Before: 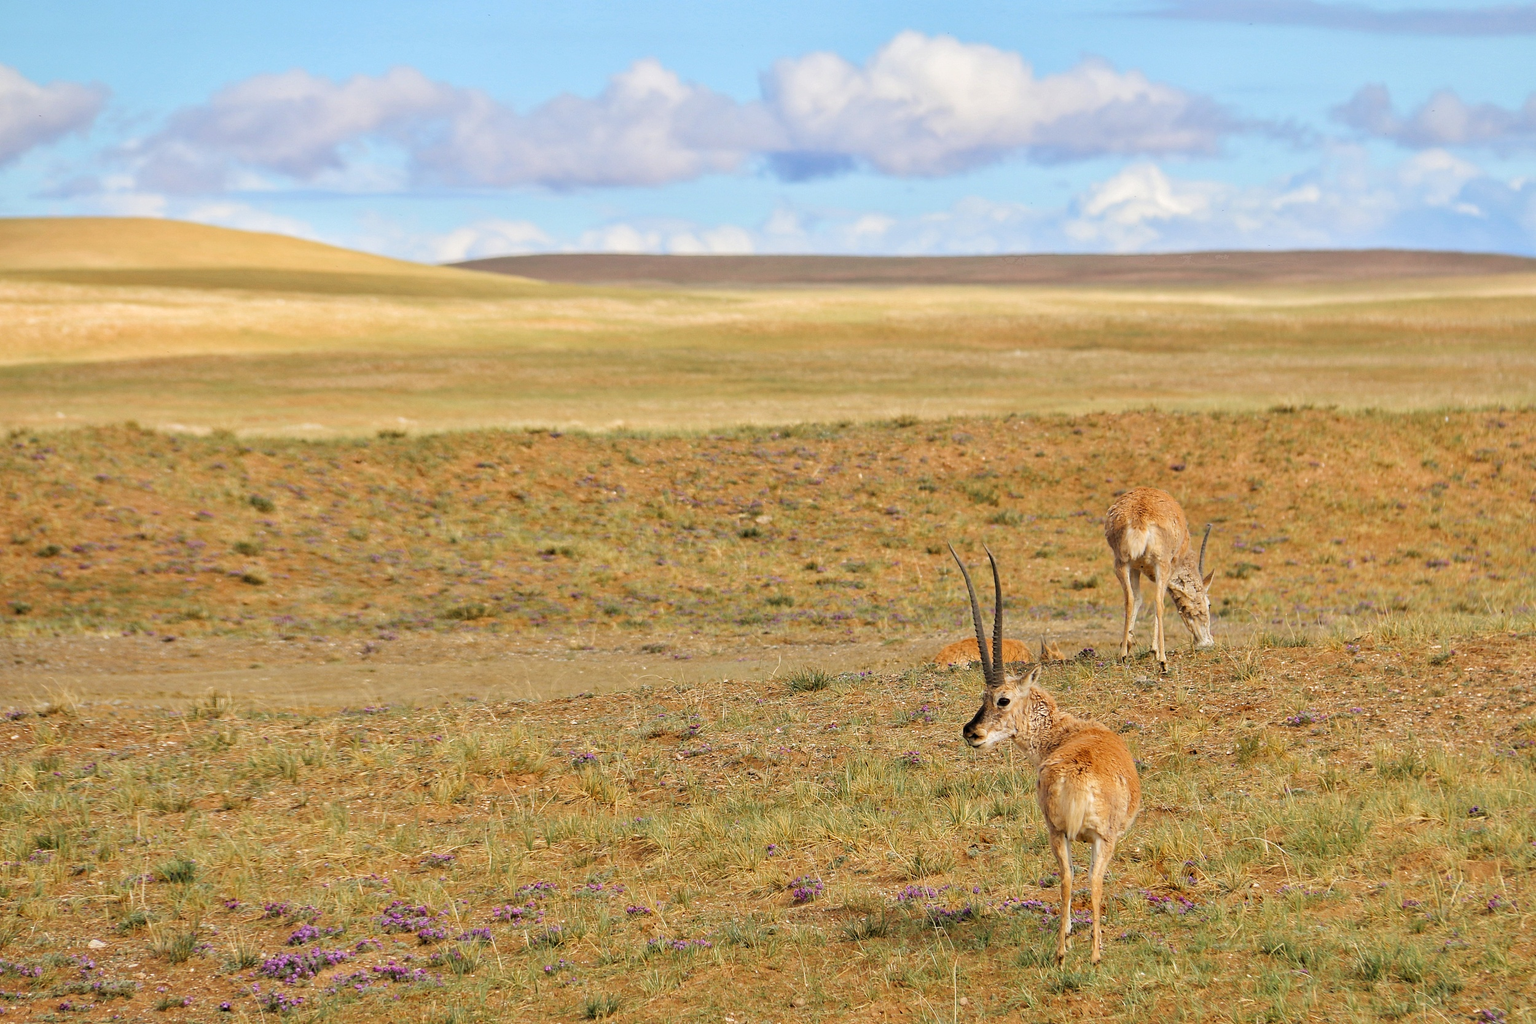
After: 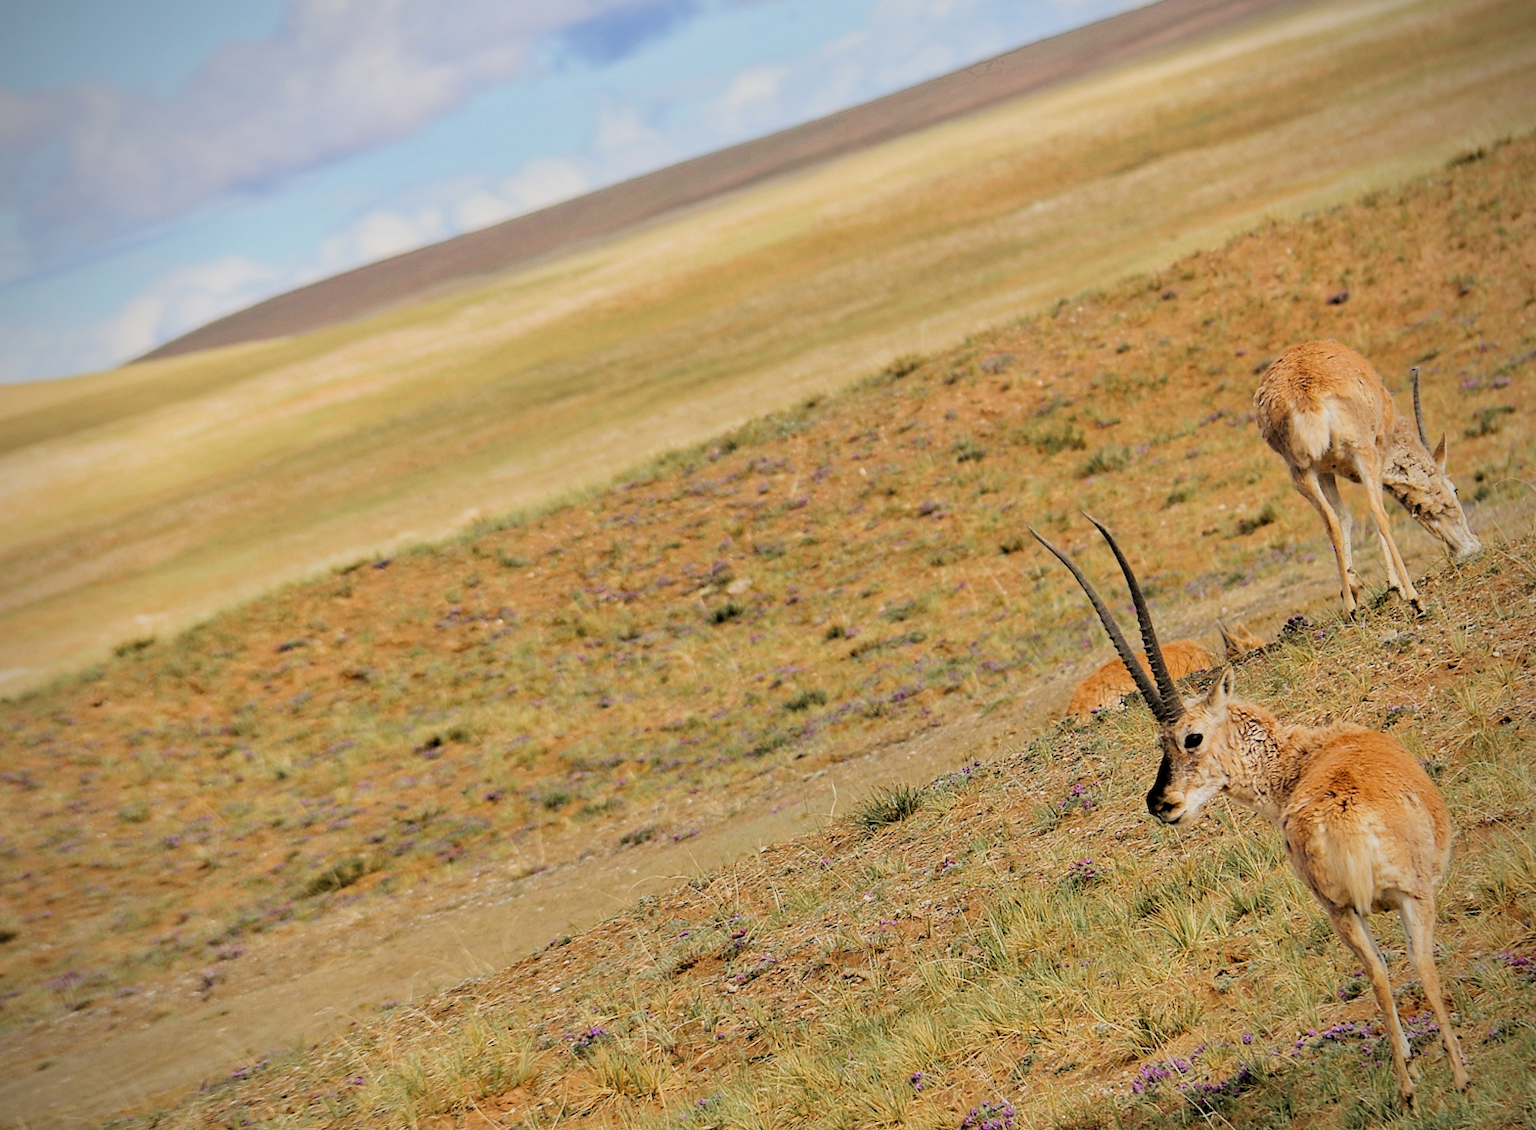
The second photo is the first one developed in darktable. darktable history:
vignetting: brightness -0.584, saturation -0.121
crop and rotate: angle 18.52°, left 6.856%, right 3.664%, bottom 1.153%
filmic rgb: black relative exposure -5.07 EV, white relative exposure 3.95 EV, hardness 2.89, contrast 1.201
